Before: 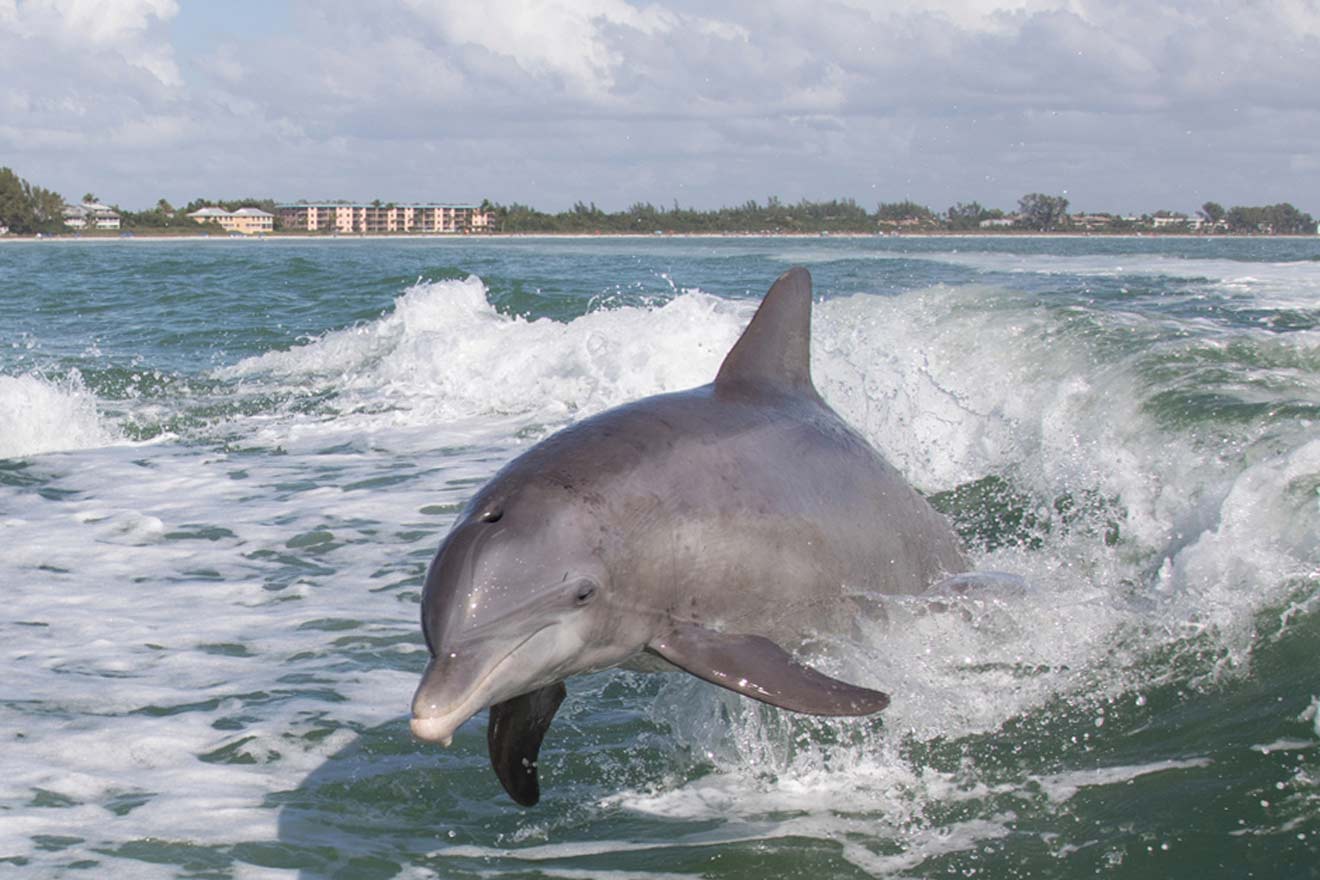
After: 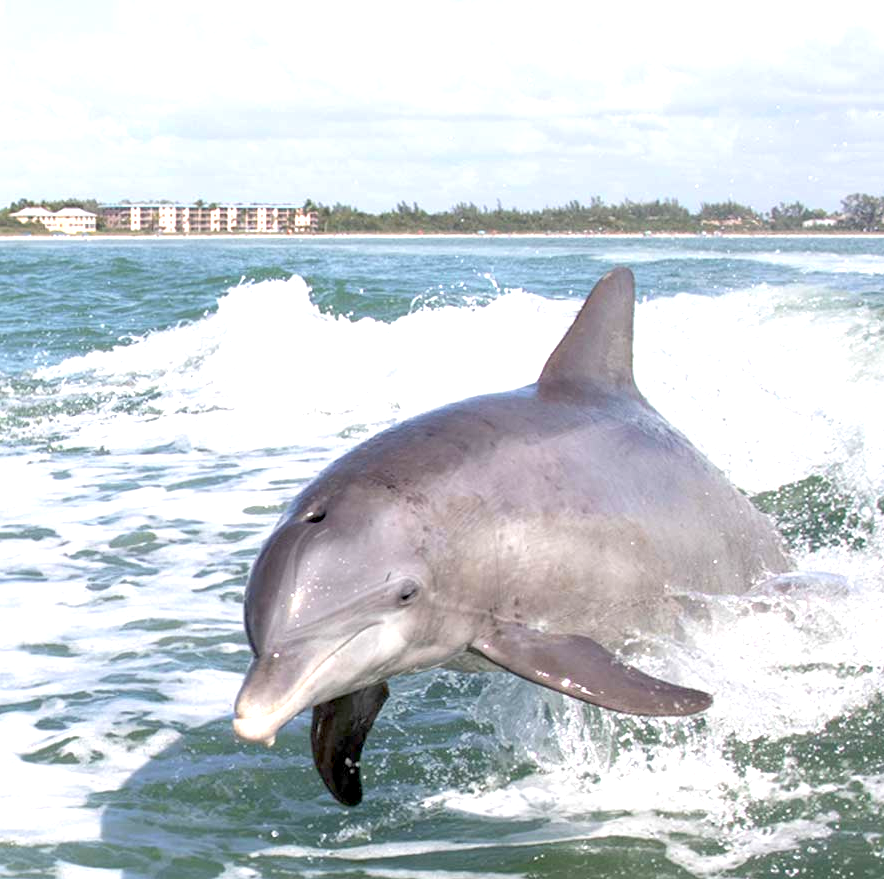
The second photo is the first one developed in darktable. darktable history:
crop and rotate: left 13.558%, right 19.424%
levels: levels [0, 0.51, 1]
exposure: black level correction 0.011, exposure 1.082 EV, compensate exposure bias true, compensate highlight preservation false
